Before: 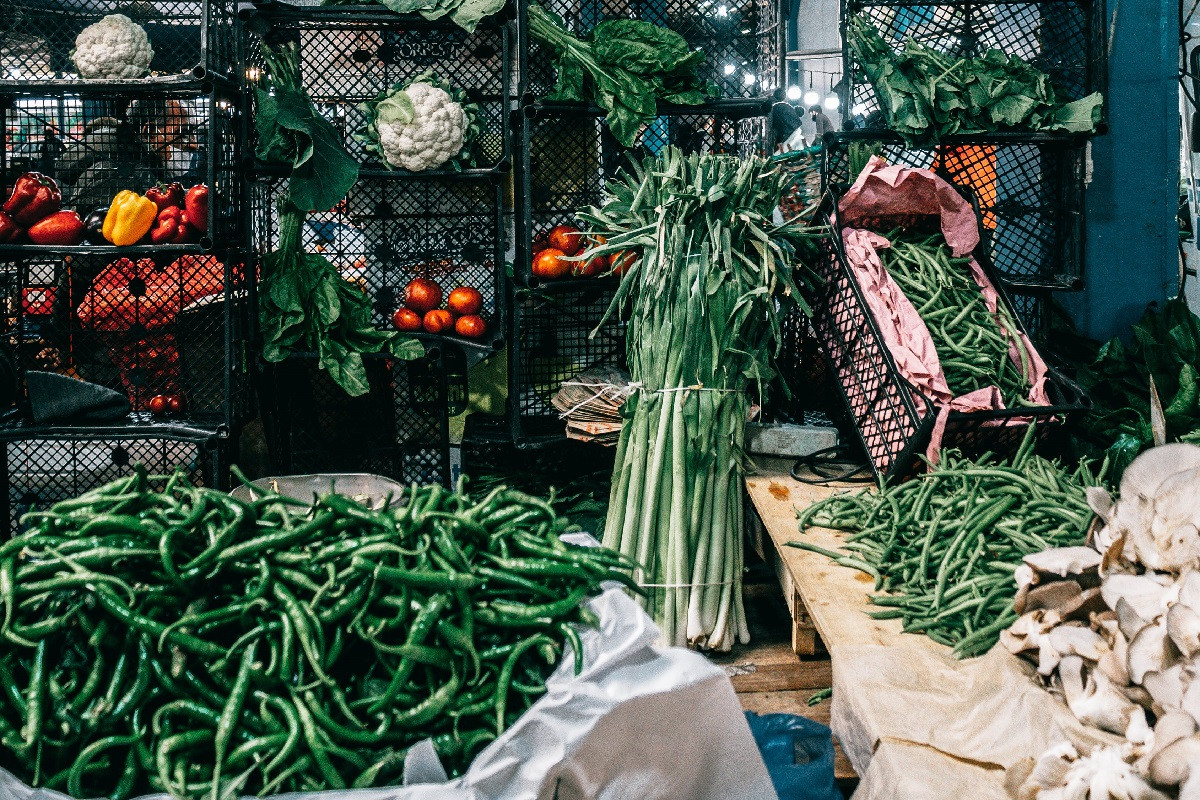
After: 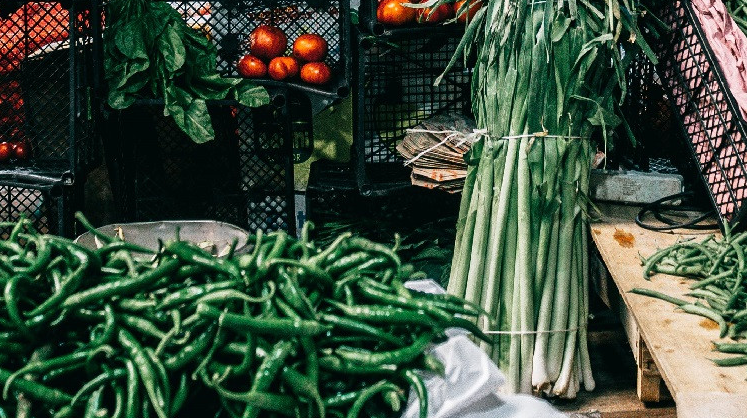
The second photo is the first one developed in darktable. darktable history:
crop: left 12.981%, top 31.632%, right 24.714%, bottom 16.046%
